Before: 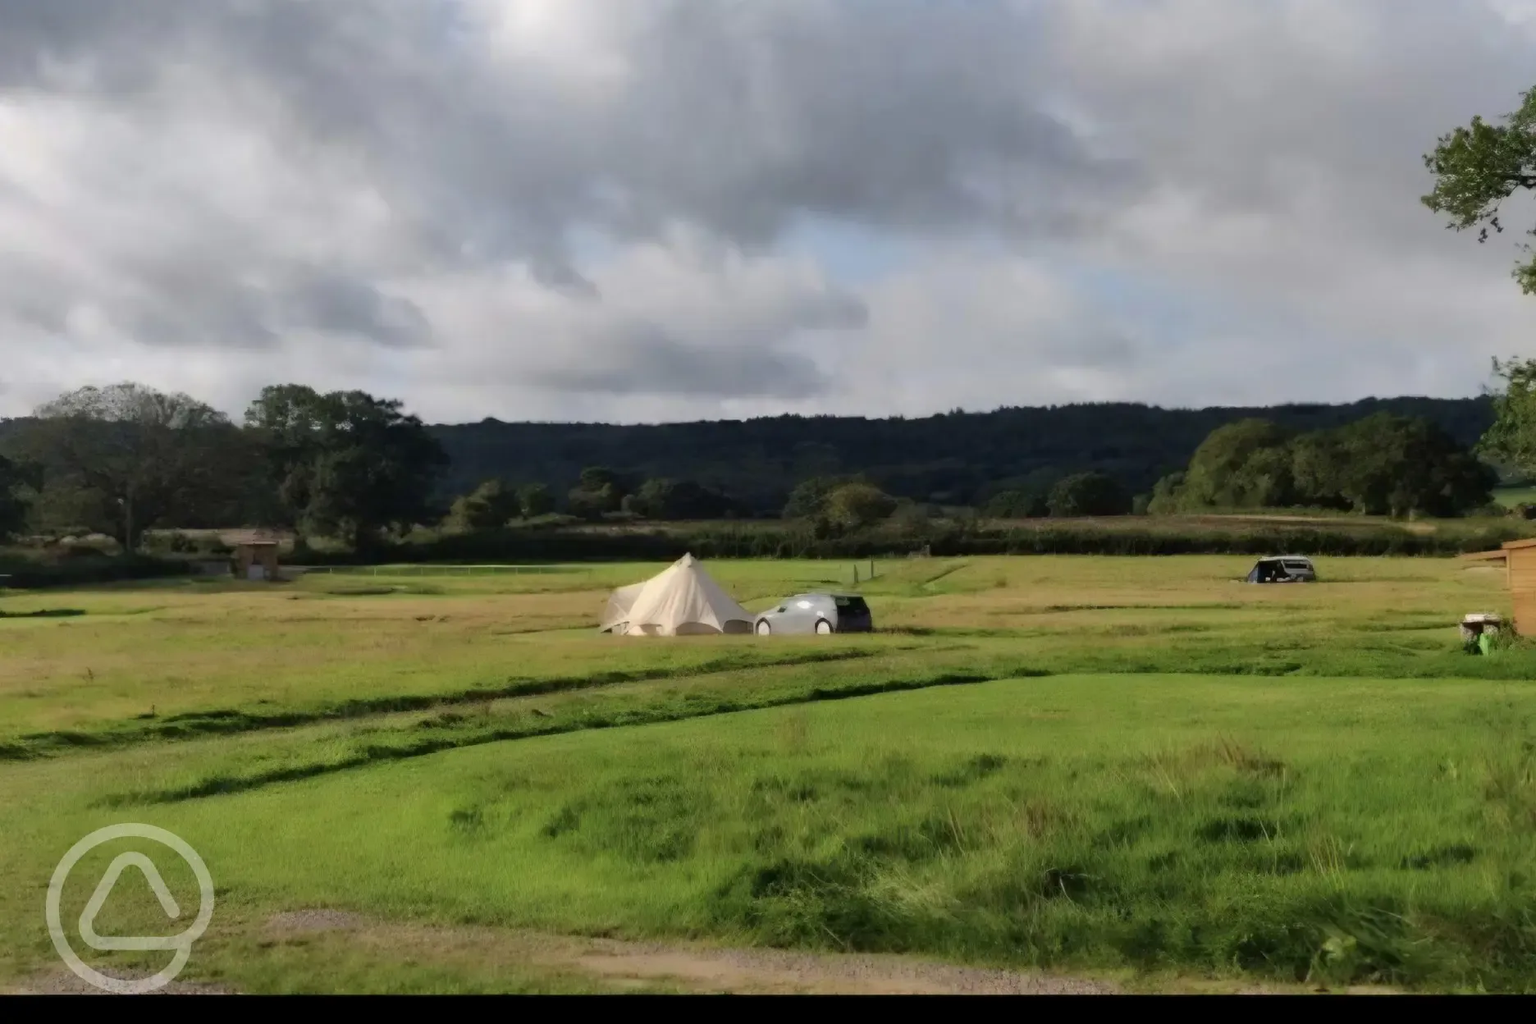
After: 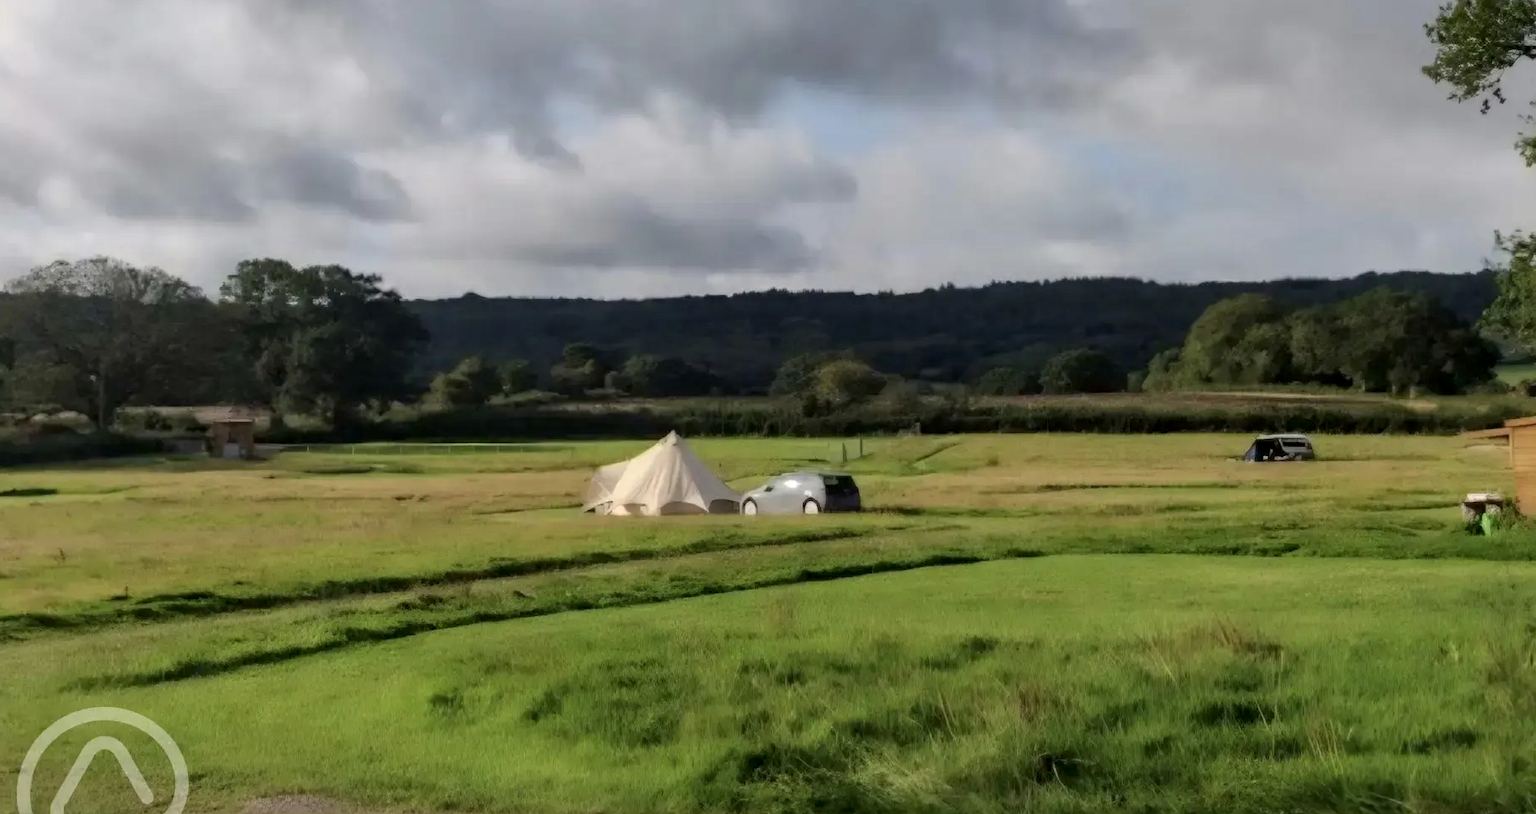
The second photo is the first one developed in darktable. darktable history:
crop and rotate: left 1.927%, top 12.832%, right 0.16%, bottom 9.243%
color correction: highlights a* -0.128, highlights b* 0.128
local contrast: on, module defaults
